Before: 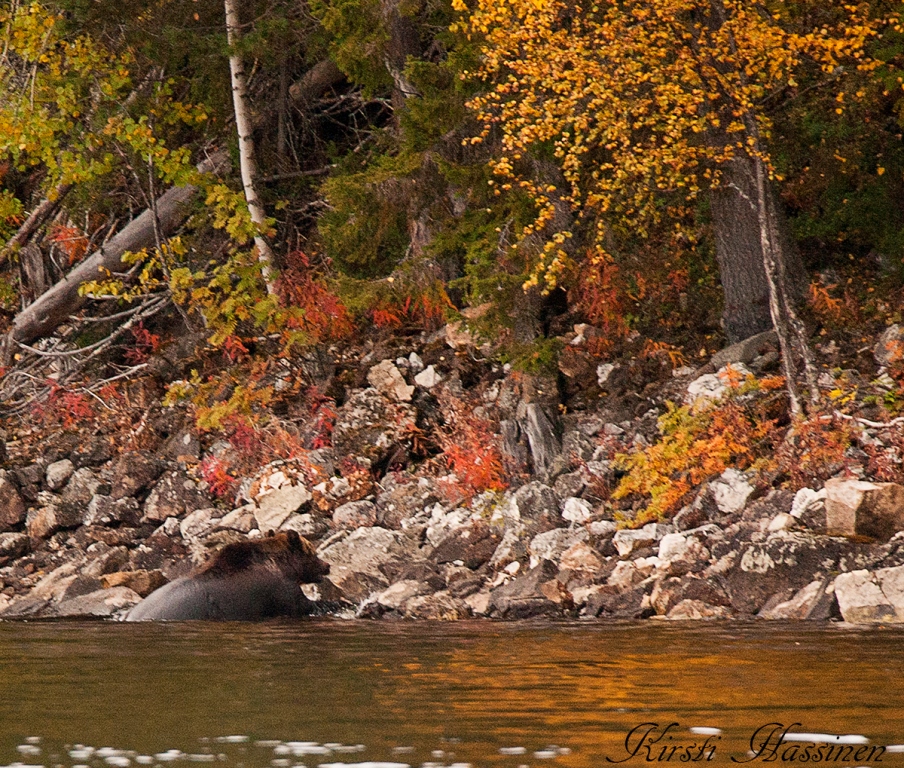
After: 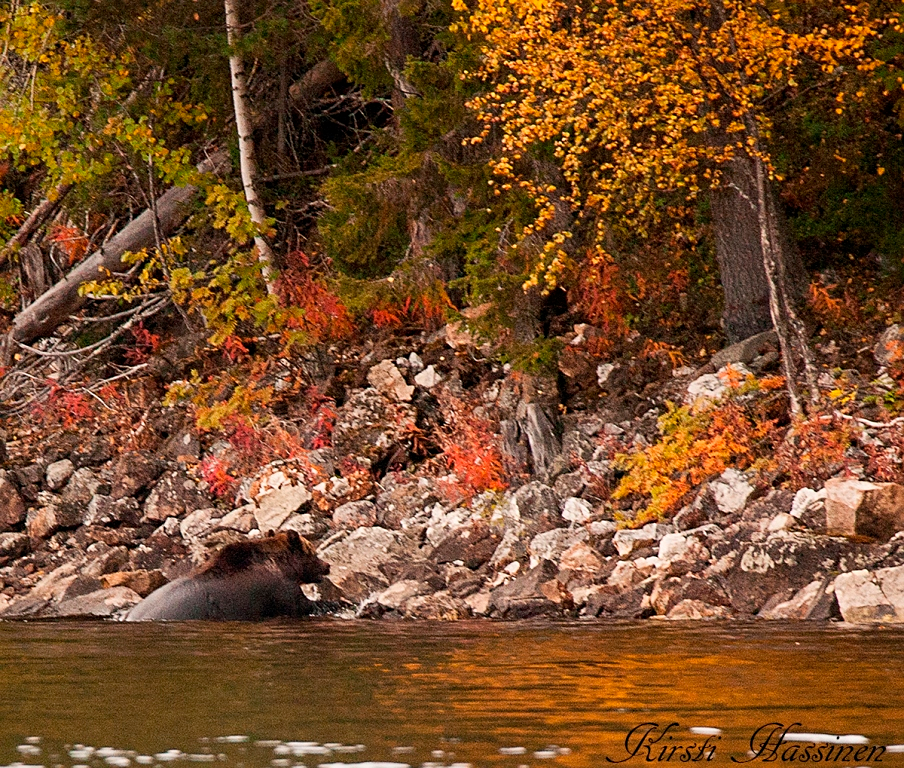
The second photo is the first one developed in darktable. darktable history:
shadows and highlights: shadows -24.28, highlights 49.77, soften with gaussian
sharpen: amount 0.2
